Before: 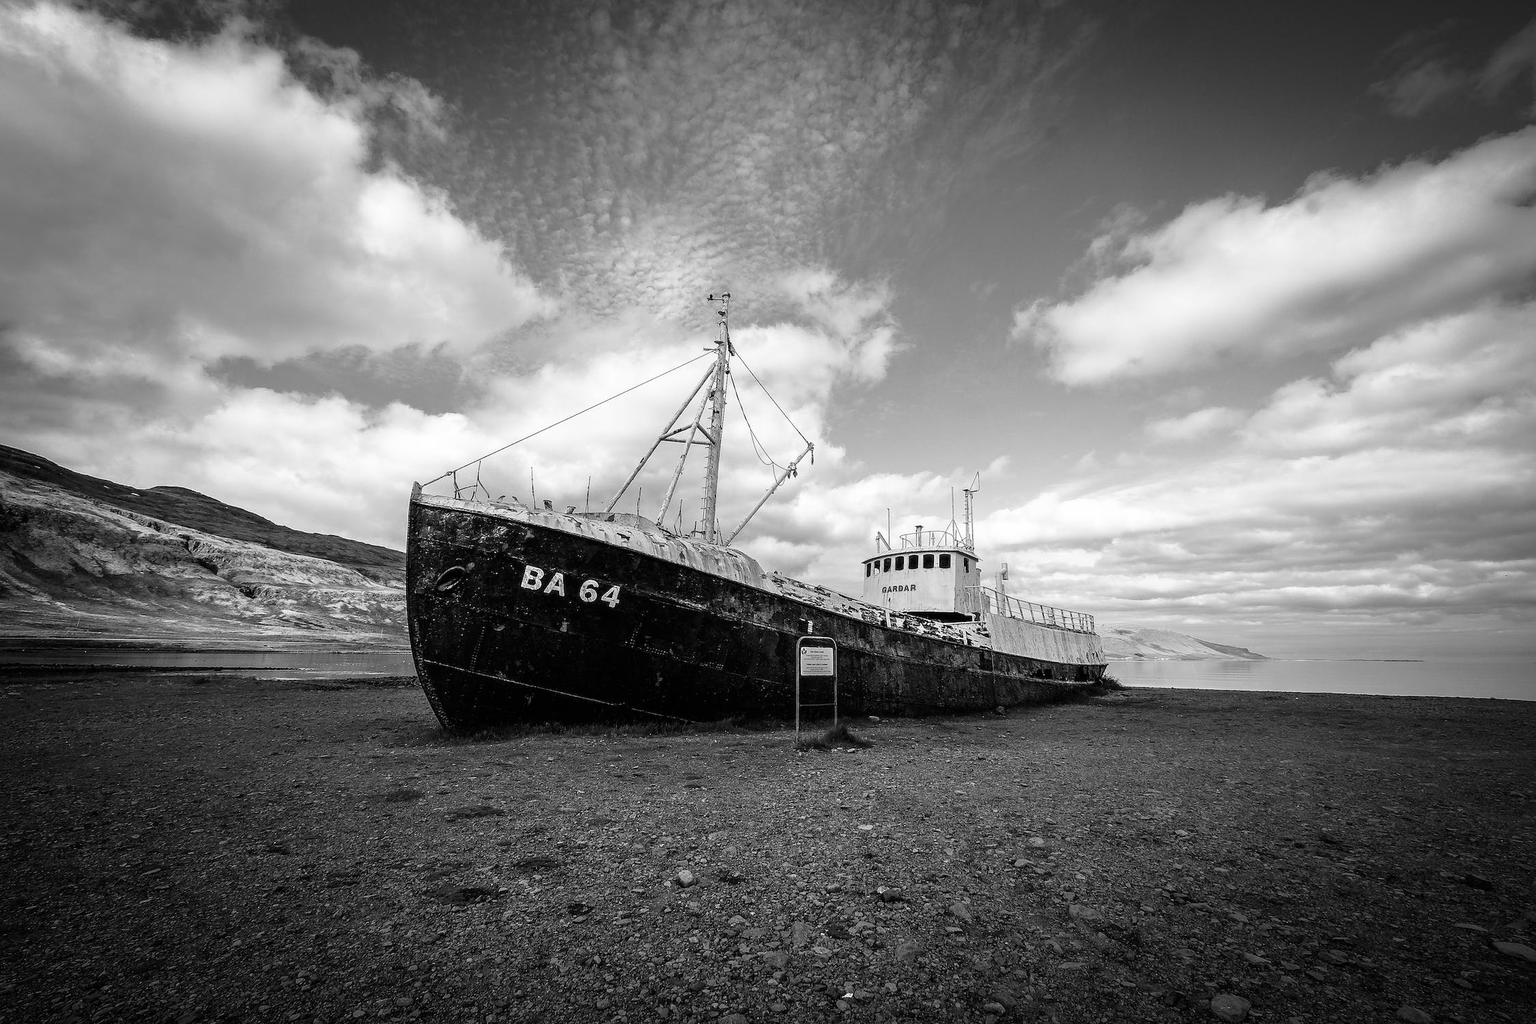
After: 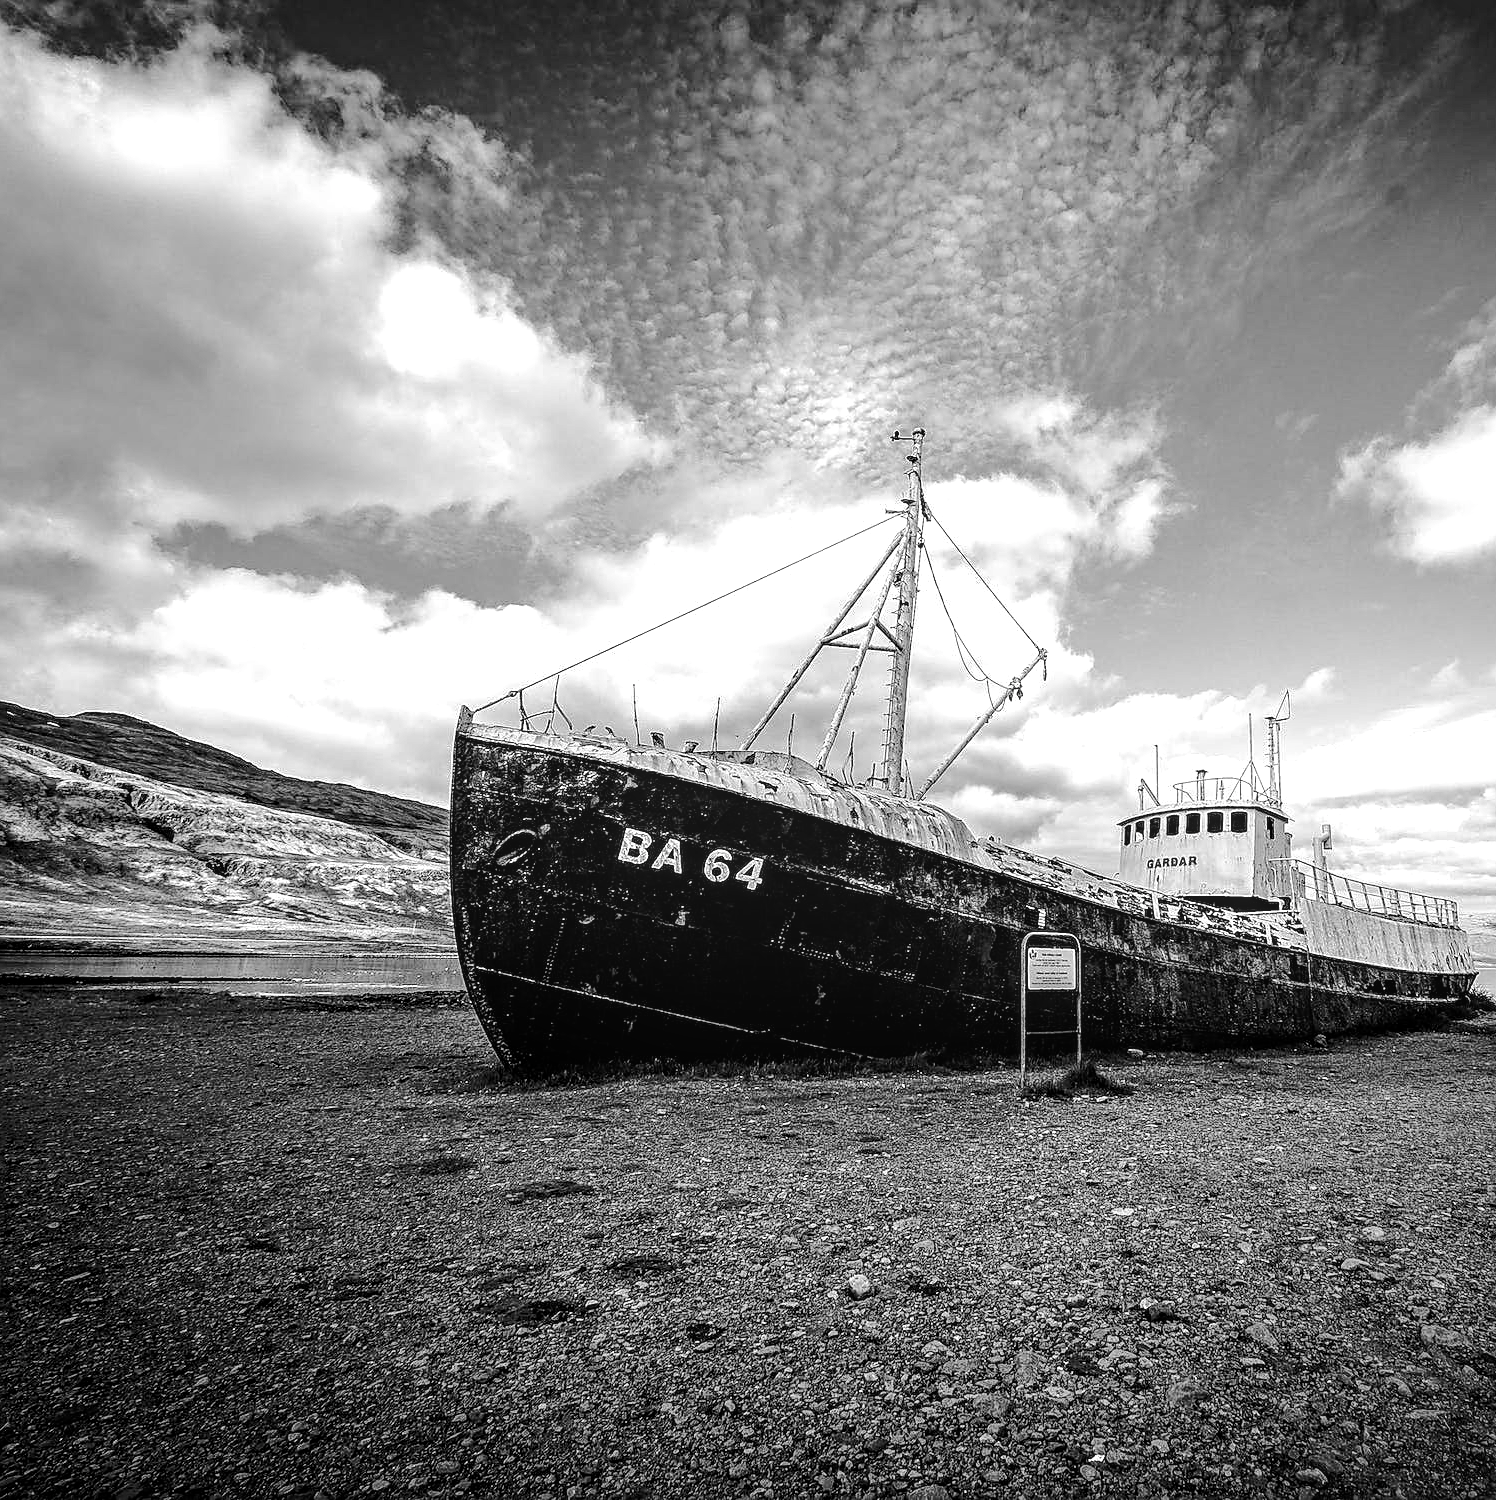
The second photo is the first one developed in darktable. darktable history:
crop and rotate: left 6.453%, right 27.03%
exposure: black level correction 0.001, exposure 0.5 EV, compensate highlight preservation false
local contrast: highlights 63%, detail 143%, midtone range 0.427
tone curve: curves: ch0 [(0, 0) (0.058, 0.022) (0.265, 0.208) (0.41, 0.417) (0.485, 0.524) (0.638, 0.673) (0.845, 0.828) (0.994, 0.964)]; ch1 [(0, 0) (0.136, 0.146) (0.317, 0.34) (0.382, 0.408) (0.469, 0.482) (0.498, 0.497) (0.557, 0.573) (0.644, 0.643) (0.725, 0.765) (1, 1)]; ch2 [(0, 0) (0.352, 0.403) (0.45, 0.469) (0.502, 0.504) (0.54, 0.524) (0.592, 0.566) (0.638, 0.599) (1, 1)], preserve colors none
sharpen: on, module defaults
contrast brightness saturation: contrast 0.053
velvia: on, module defaults
haze removal: compatibility mode true, adaptive false
